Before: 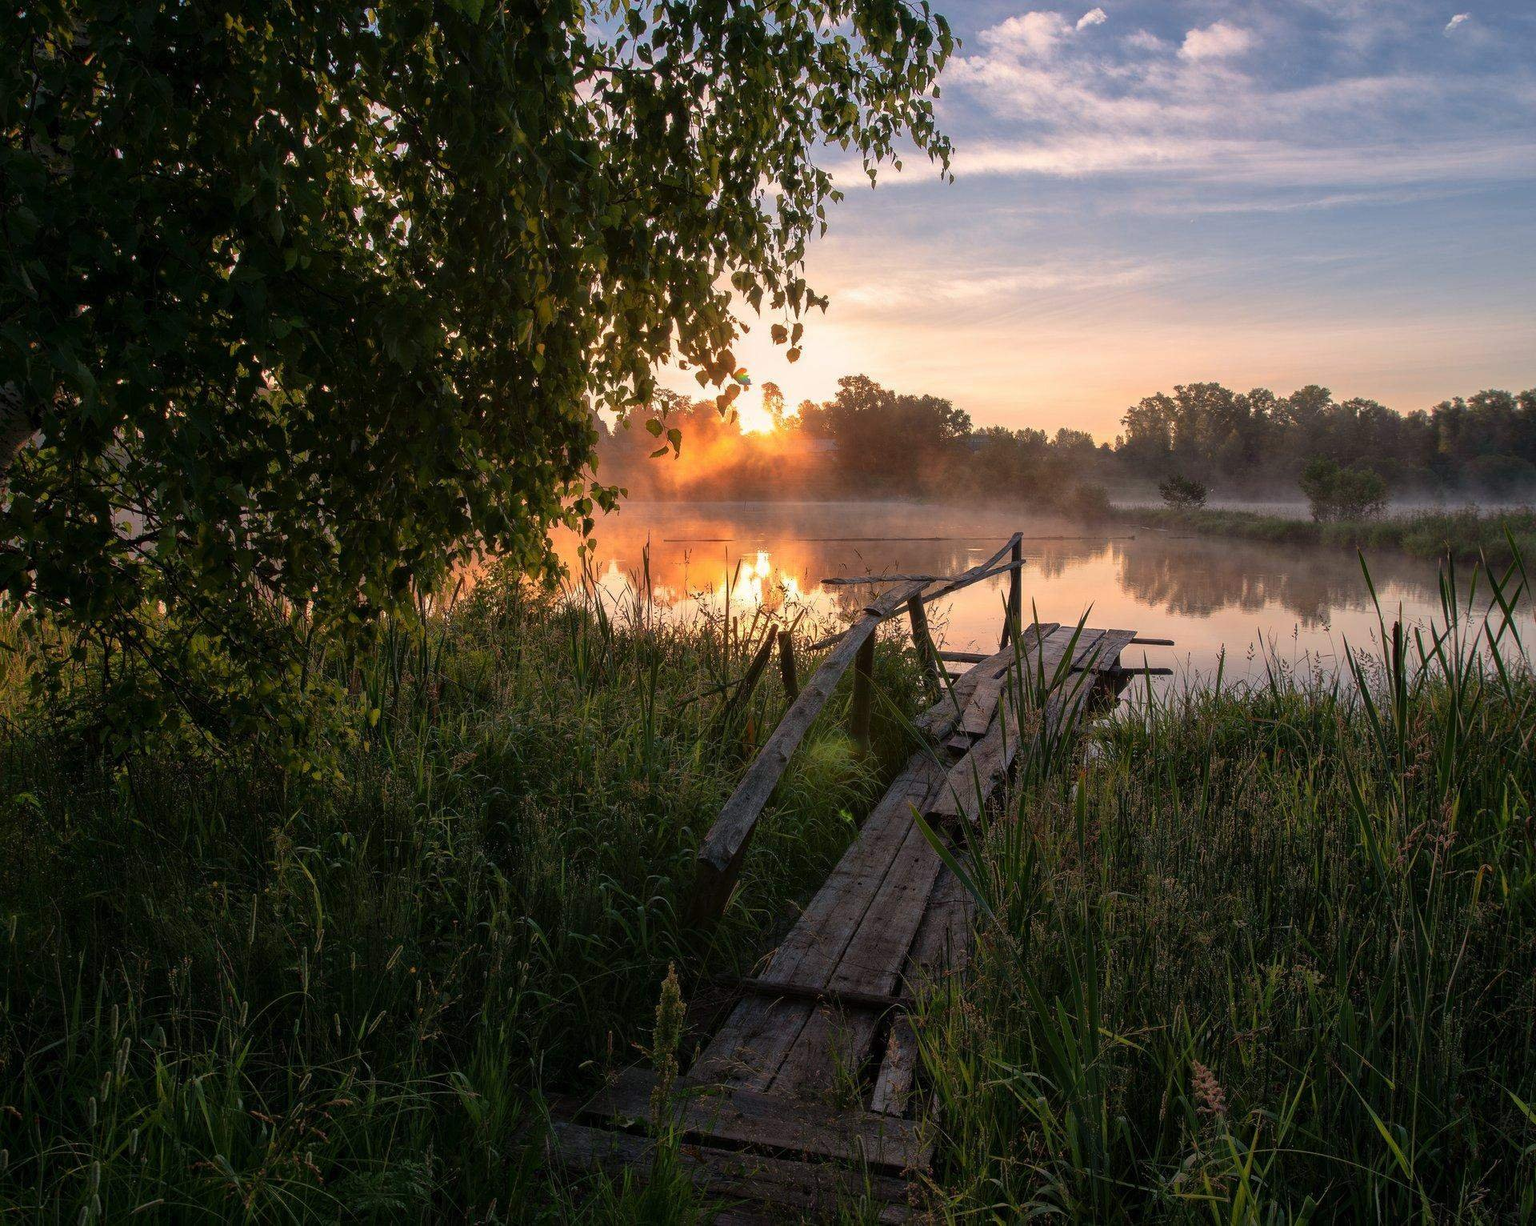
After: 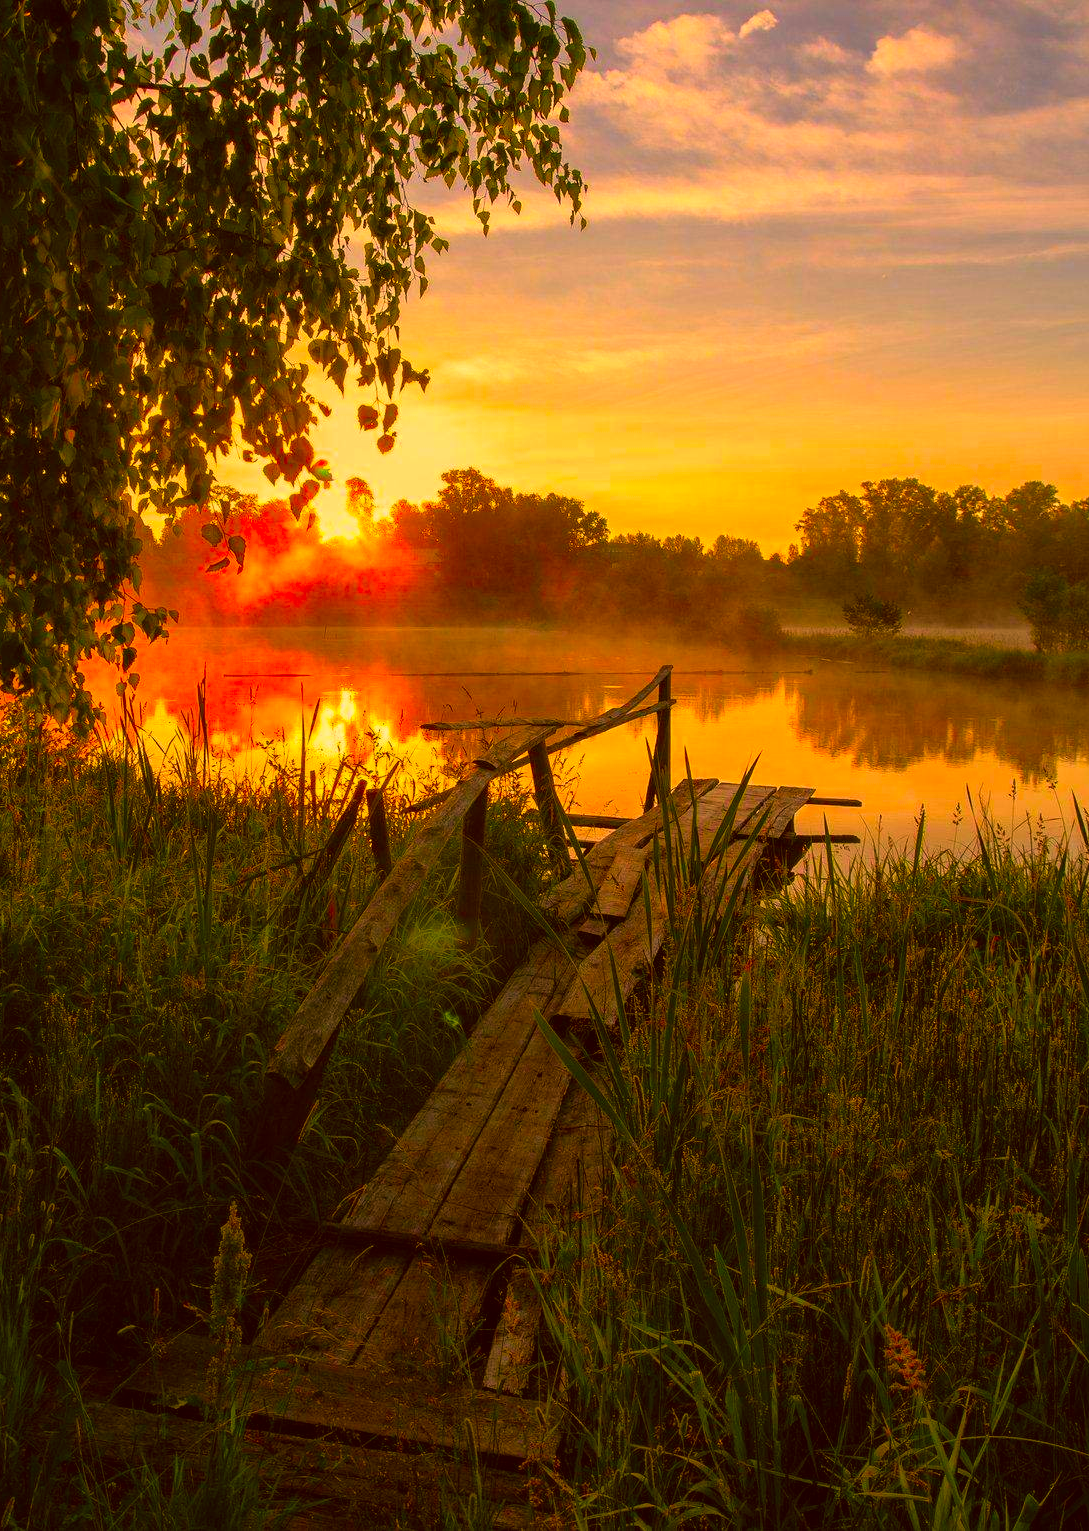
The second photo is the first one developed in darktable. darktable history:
crop: left 31.602%, top 0.014%, right 11.666%
color correction: highlights a* 11.2, highlights b* 30.5, shadows a* 2.79, shadows b* 18.1, saturation 1.75
